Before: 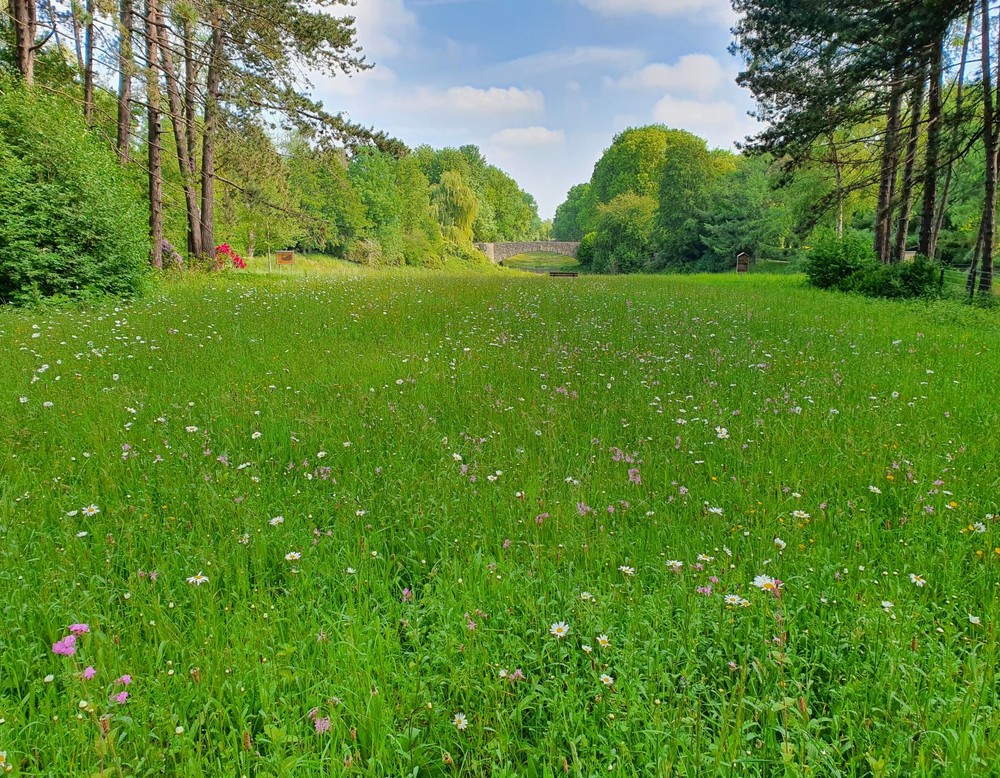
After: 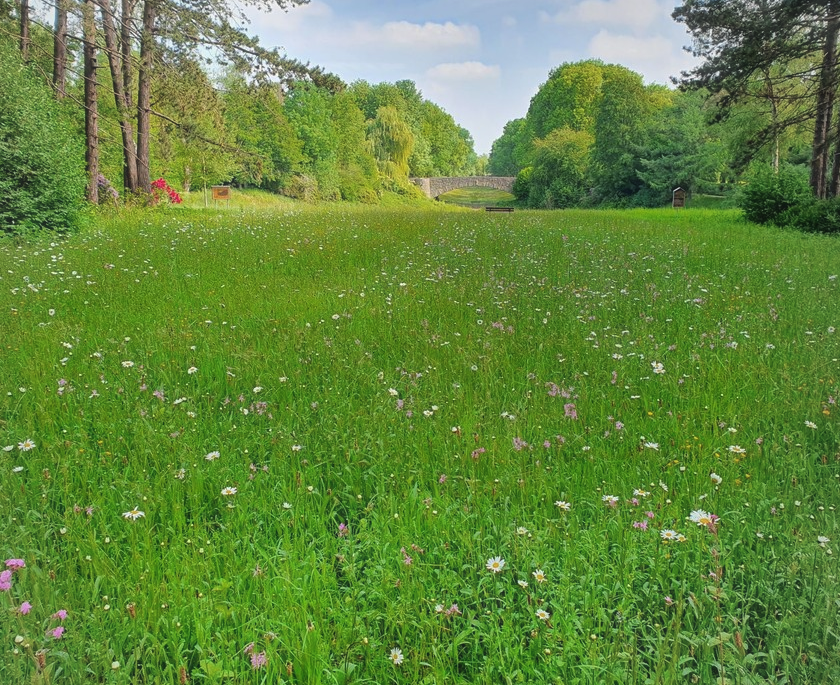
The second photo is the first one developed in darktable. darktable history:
crop: left 6.466%, top 8.385%, right 9.533%, bottom 3.548%
vignetting: brightness -0.183, saturation -0.295, center (-0.081, 0.068)
haze removal: strength -0.082, distance 0.352, compatibility mode true, adaptive false
